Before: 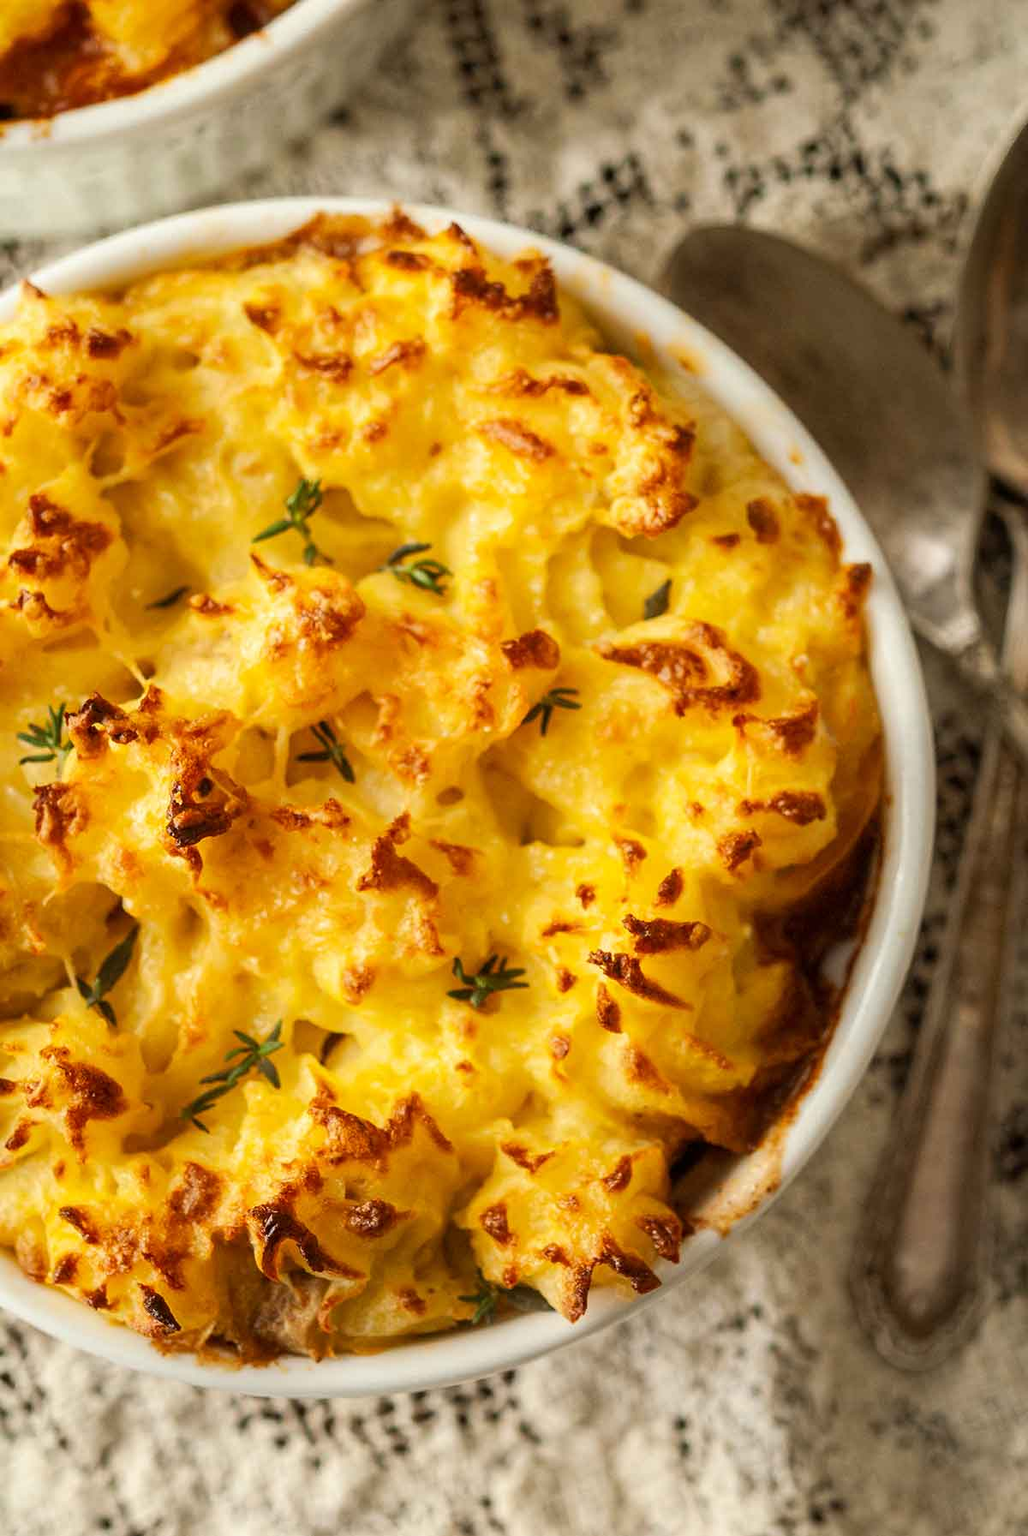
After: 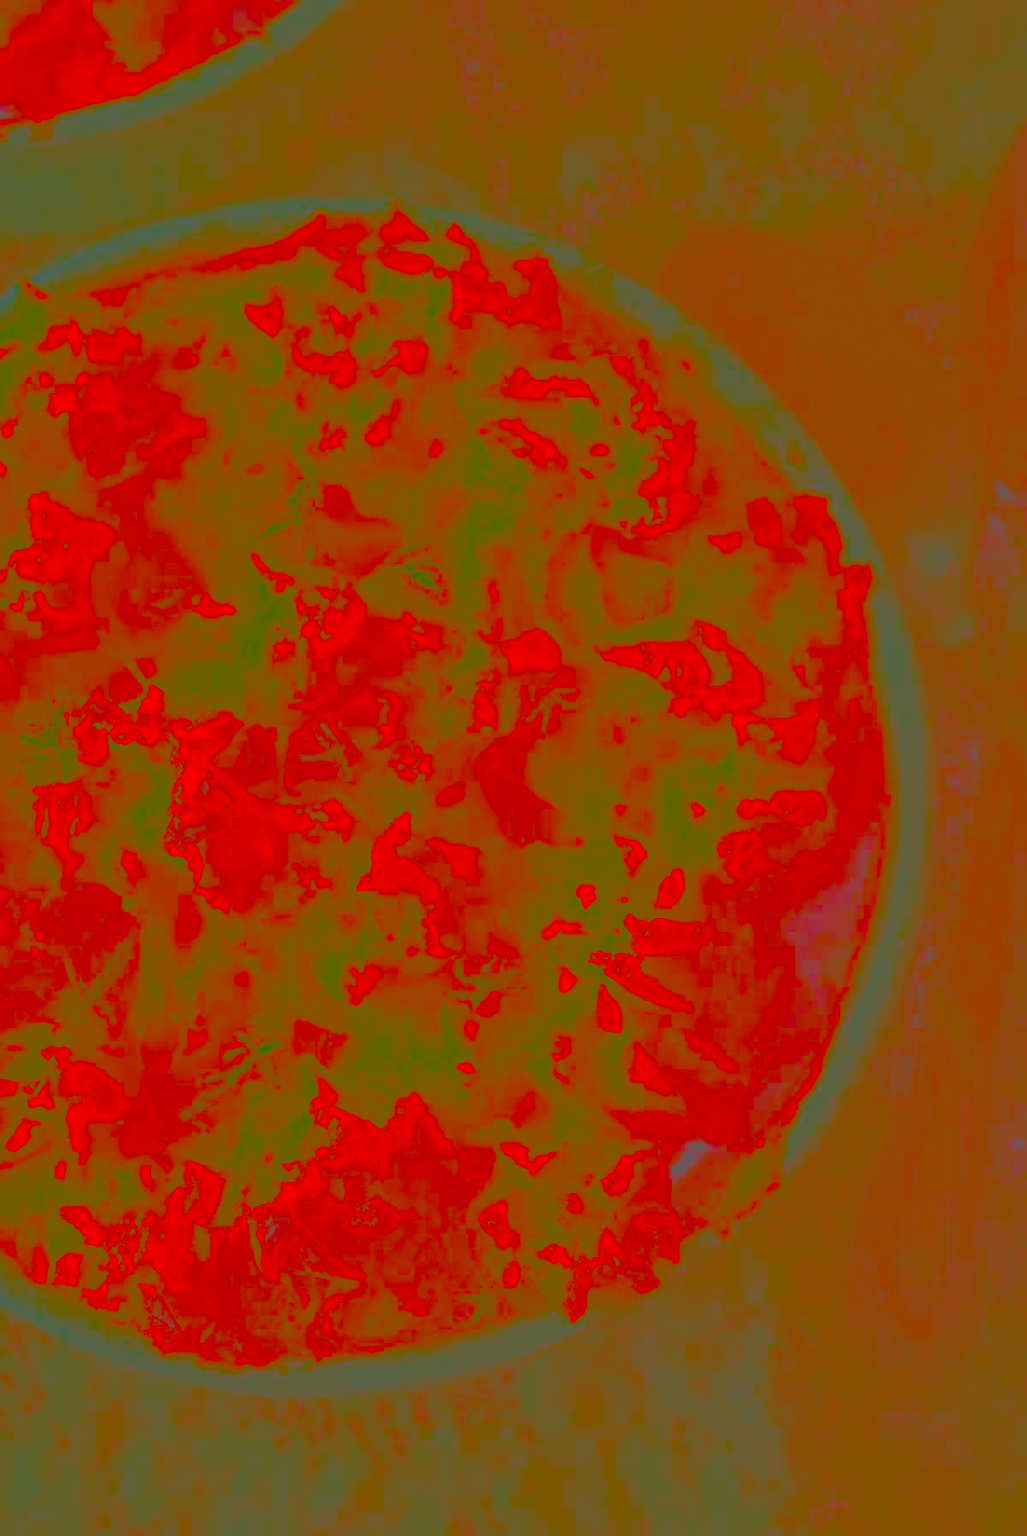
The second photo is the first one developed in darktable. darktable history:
exposure: black level correction 0.001, exposure 1.05 EV, compensate exposure bias true, compensate highlight preservation false
rgb levels: mode RGB, independent channels, levels [[0, 0.474, 1], [0, 0.5, 1], [0, 0.5, 1]]
local contrast: on, module defaults
contrast brightness saturation: contrast -0.99, brightness -0.17, saturation 0.75
